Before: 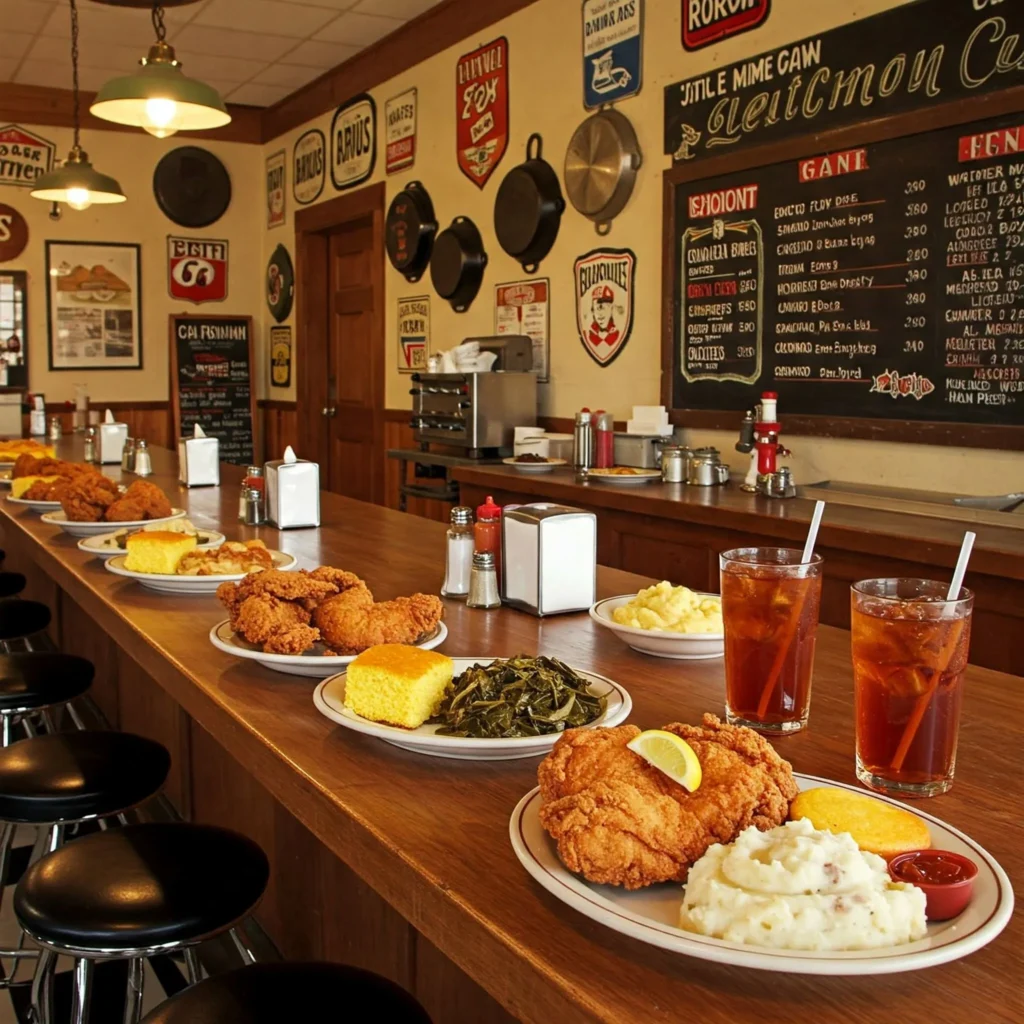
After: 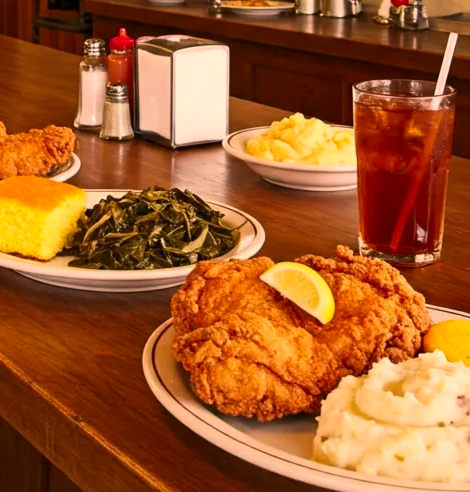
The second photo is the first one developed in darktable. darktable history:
color correction: highlights a* 21.25, highlights b* 19.45
contrast brightness saturation: contrast 0.144
crop: left 35.866%, top 45.71%, right 18.155%, bottom 6.186%
